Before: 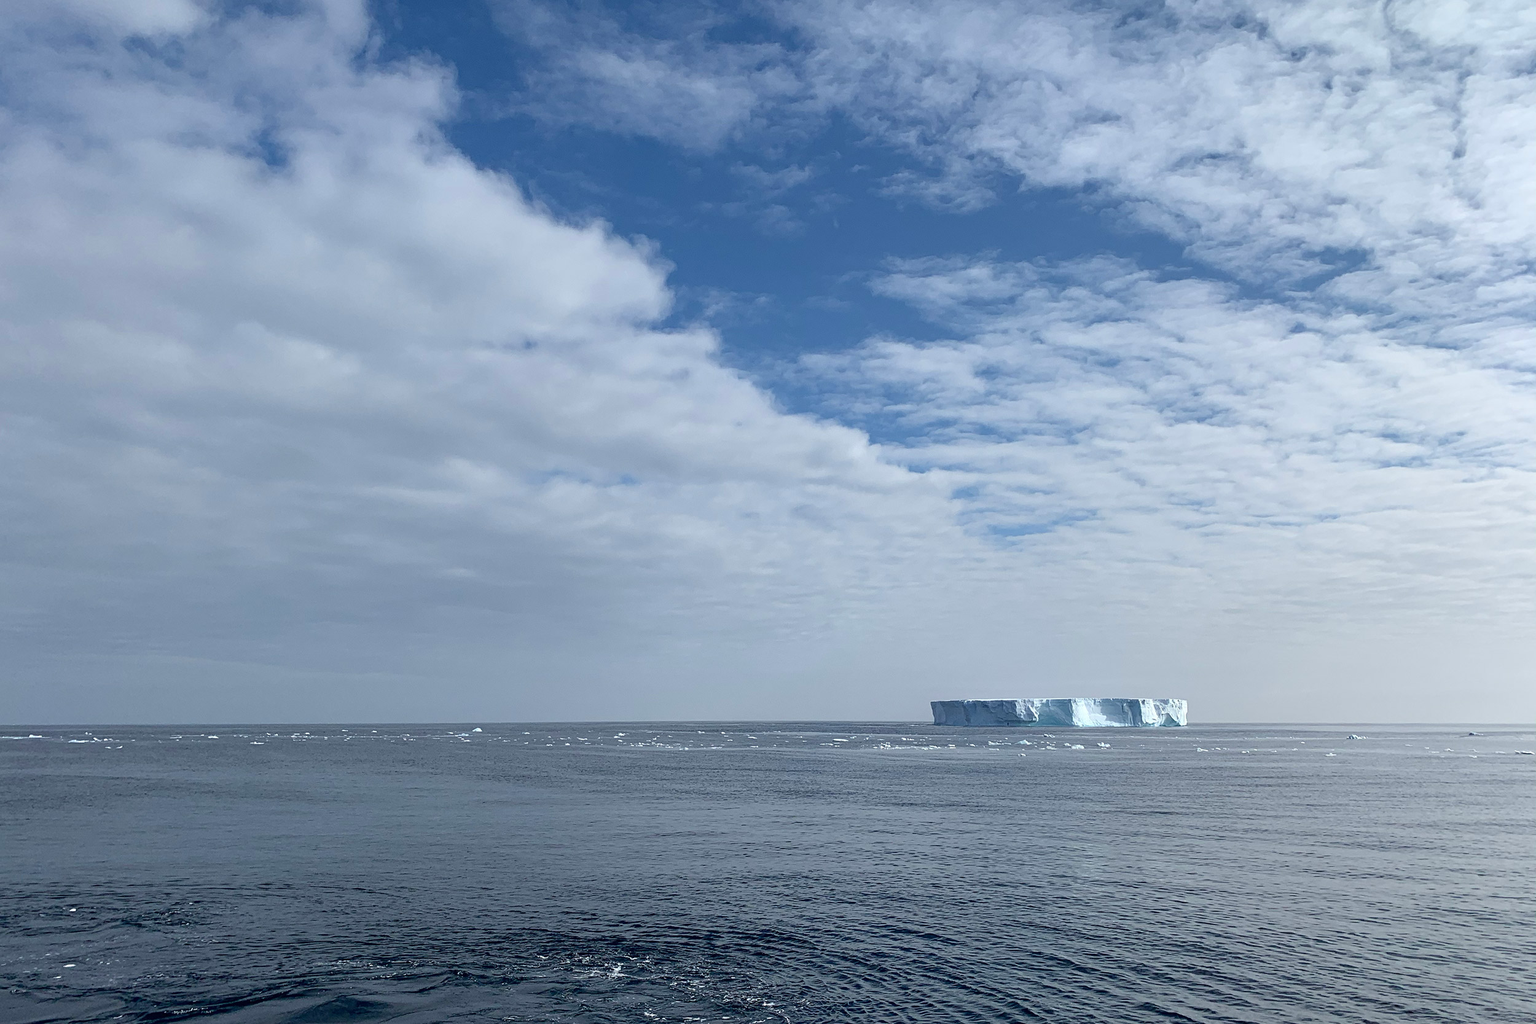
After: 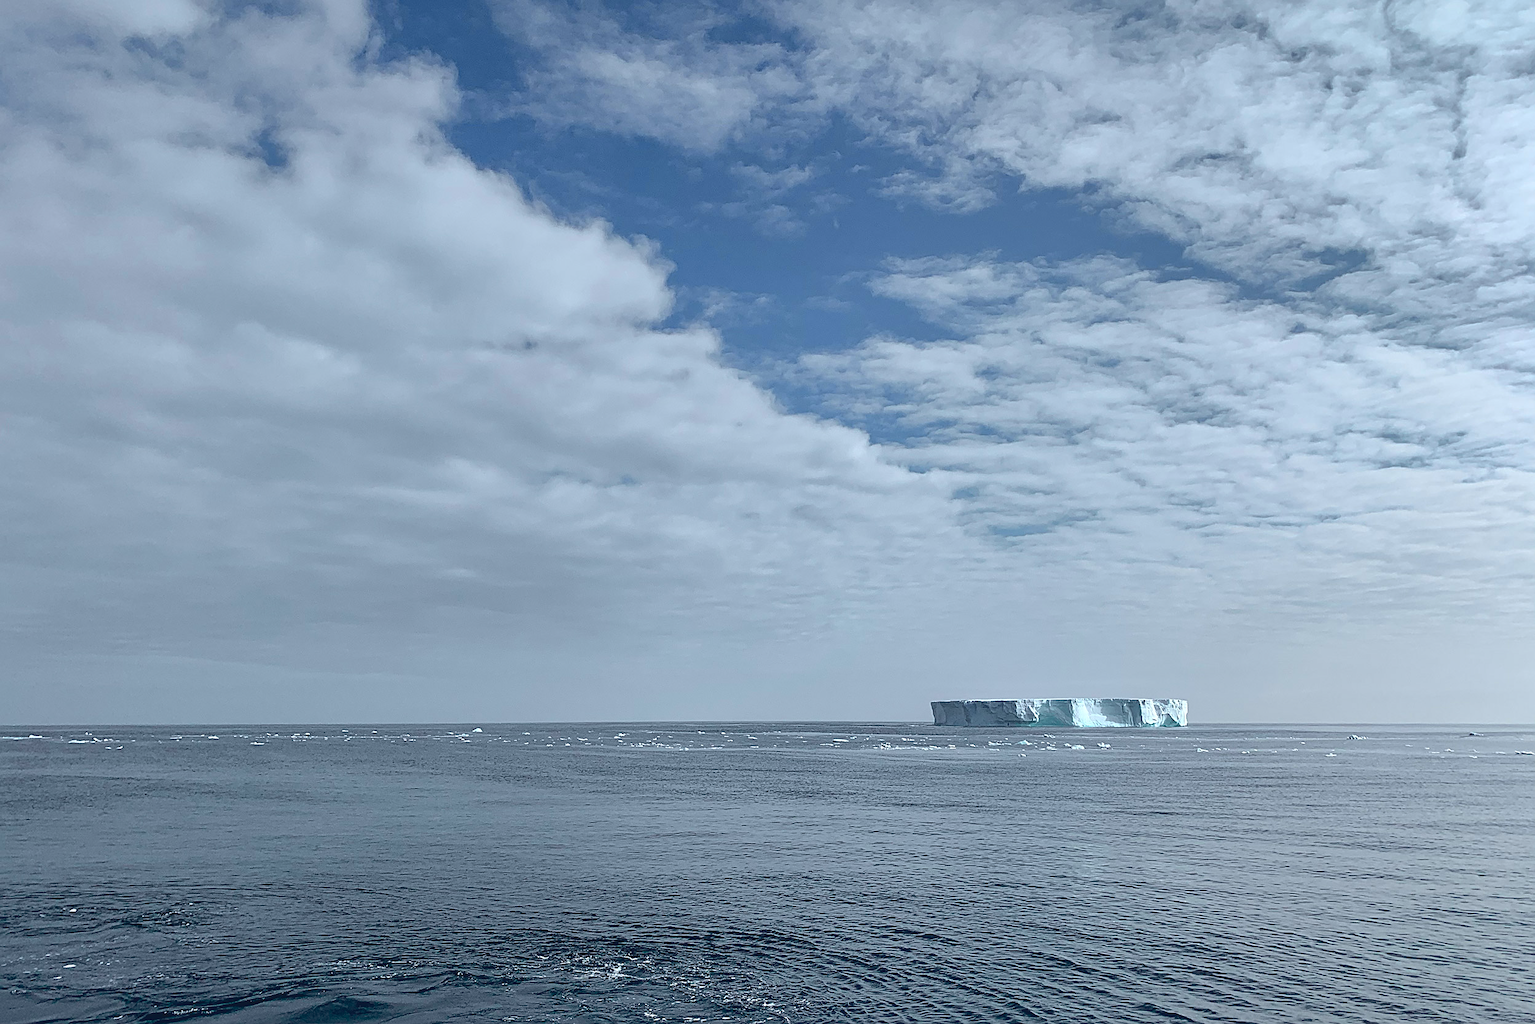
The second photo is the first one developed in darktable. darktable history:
sharpen: on, module defaults
tone curve: curves: ch0 [(0, 0.046) (0.037, 0.056) (0.176, 0.162) (0.33, 0.331) (0.432, 0.475) (0.601, 0.665) (0.843, 0.876) (1, 1)]; ch1 [(0, 0) (0.339, 0.349) (0.445, 0.42) (0.476, 0.47) (0.497, 0.492) (0.523, 0.514) (0.557, 0.558) (0.632, 0.615) (0.728, 0.746) (1, 1)]; ch2 [(0, 0) (0.327, 0.324) (0.417, 0.44) (0.46, 0.453) (0.502, 0.495) (0.526, 0.52) (0.54, 0.55) (0.606, 0.626) (0.745, 0.704) (1, 1)], color space Lab, independent channels, preserve colors none
shadows and highlights: on, module defaults
